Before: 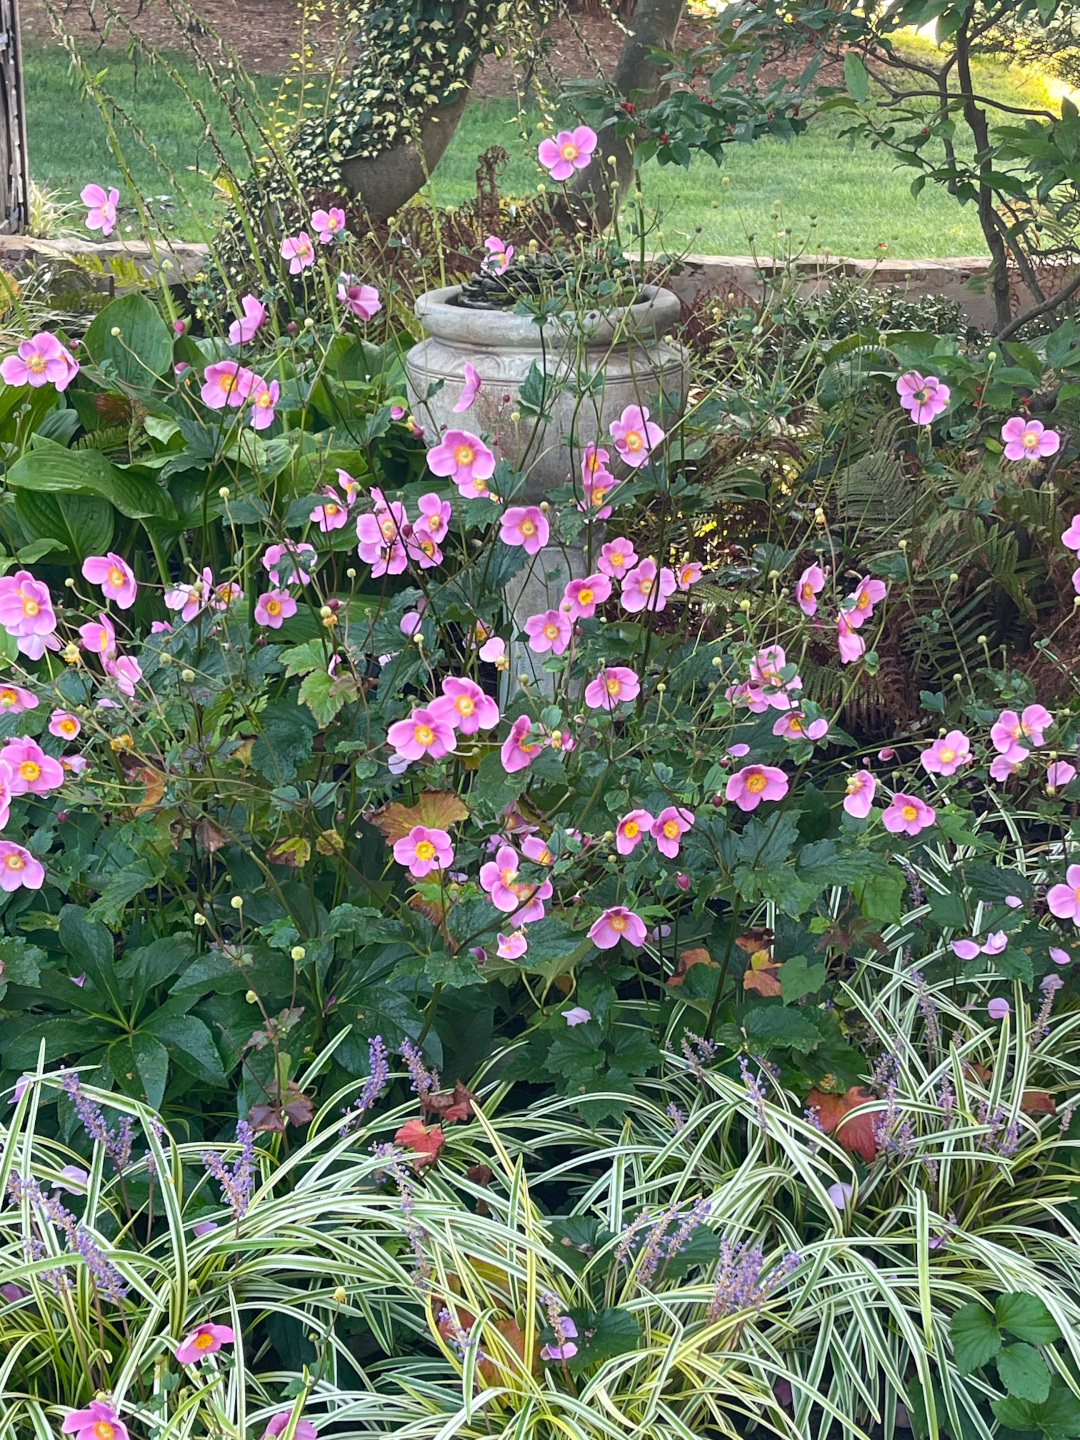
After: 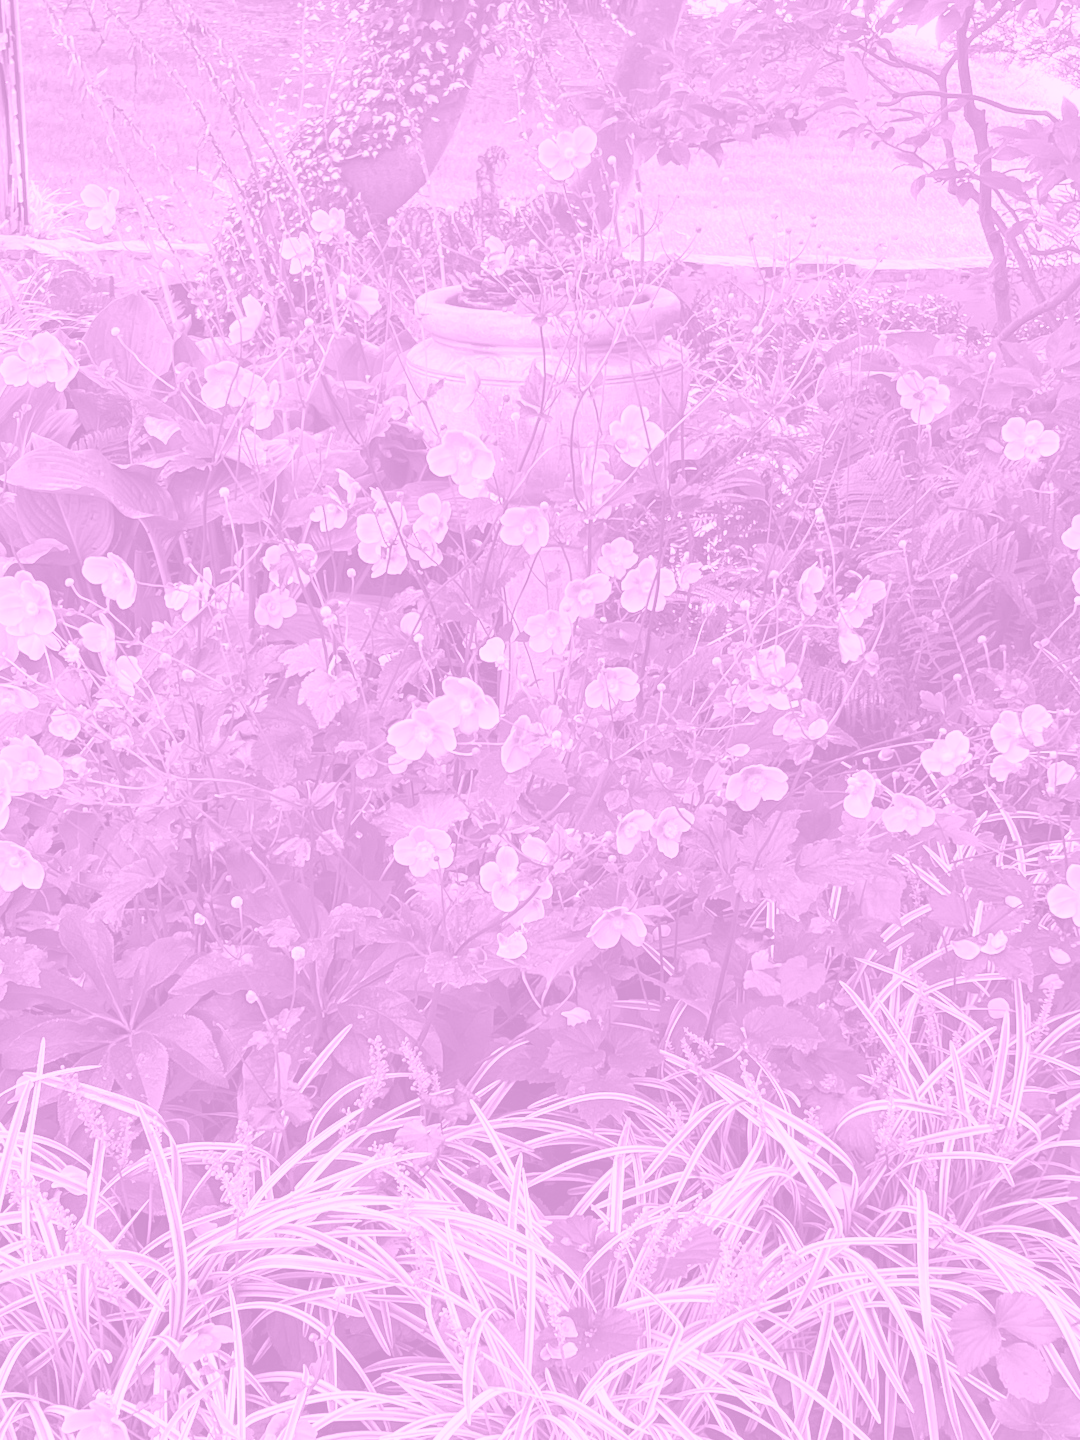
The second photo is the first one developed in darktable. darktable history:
colorize: hue 331.2°, saturation 75%, source mix 30.28%, lightness 70.52%, version 1
exposure: compensate highlight preservation false
color balance: lift [1, 1.001, 0.999, 1.001], gamma [1, 1.004, 1.007, 0.993], gain [1, 0.991, 0.987, 1.013], contrast 10%, output saturation 120%
